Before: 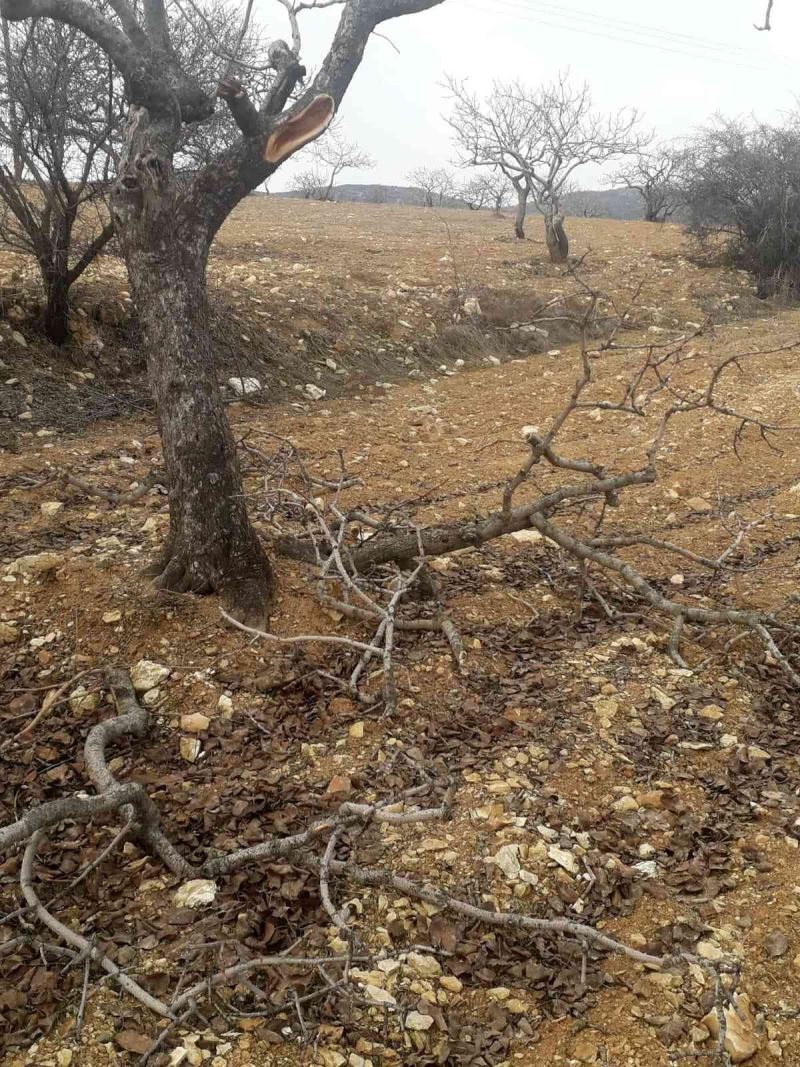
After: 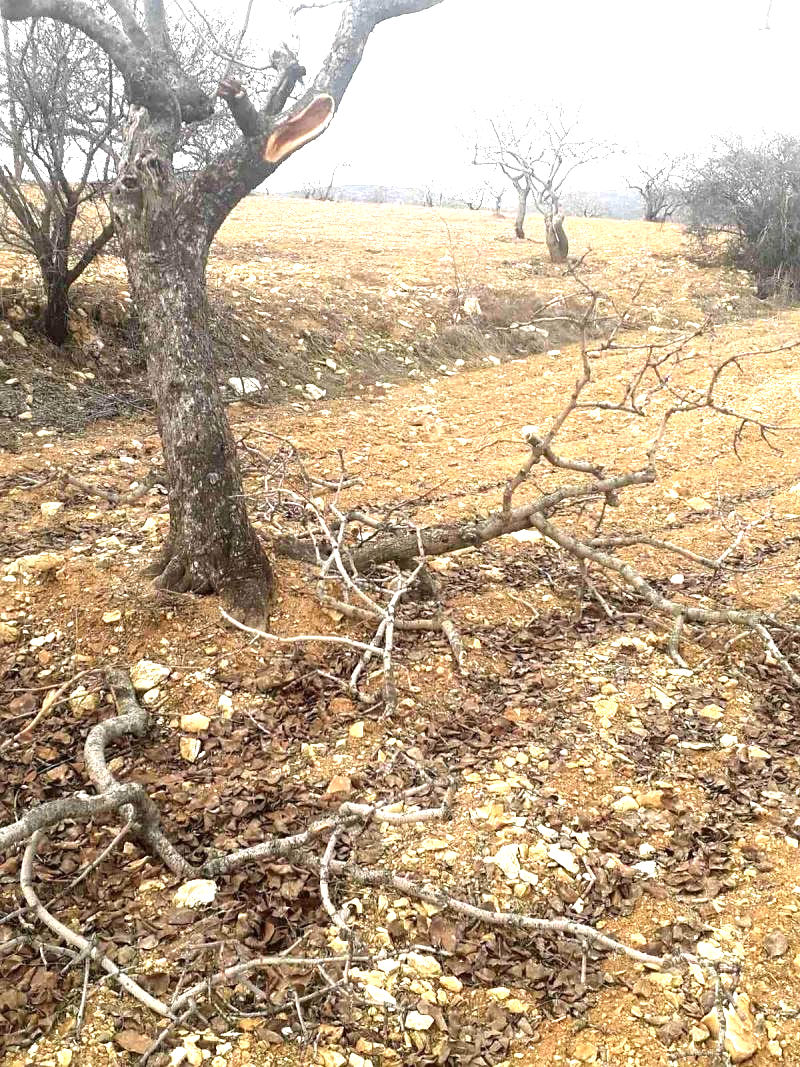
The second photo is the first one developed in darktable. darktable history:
exposure: black level correction 0, exposure 1.47 EV, compensate exposure bias true, compensate highlight preservation false
sharpen: amount 0.212
